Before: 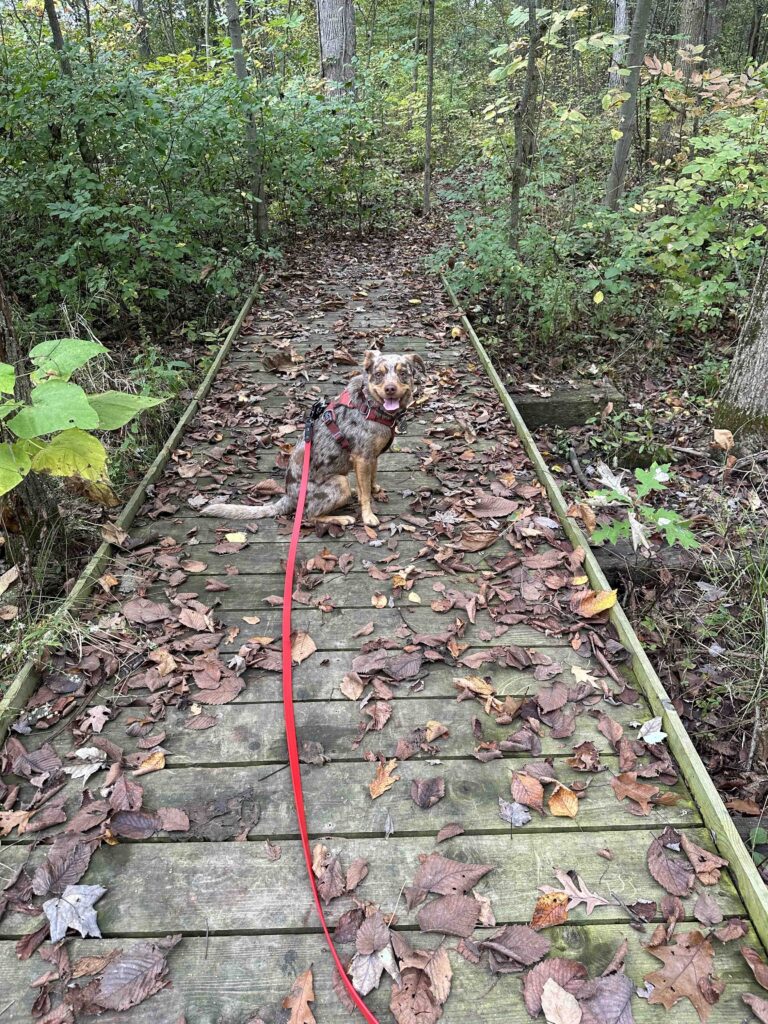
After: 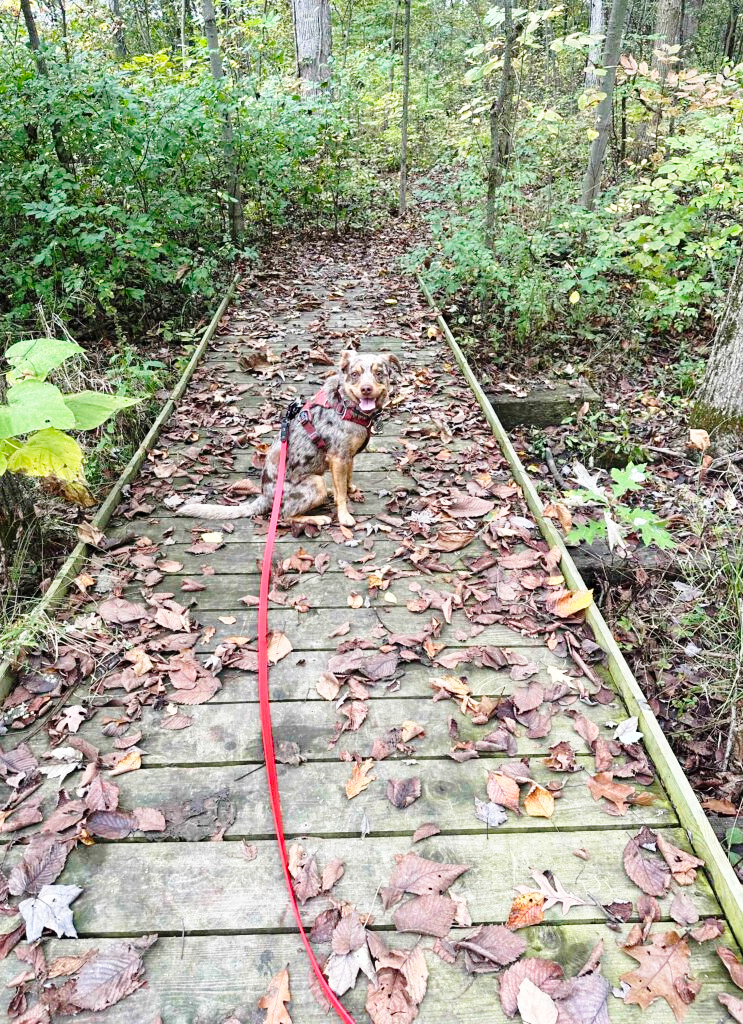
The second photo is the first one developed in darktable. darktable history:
crop and rotate: left 3.238%
base curve: curves: ch0 [(0, 0) (0.028, 0.03) (0.121, 0.232) (0.46, 0.748) (0.859, 0.968) (1, 1)], preserve colors none
